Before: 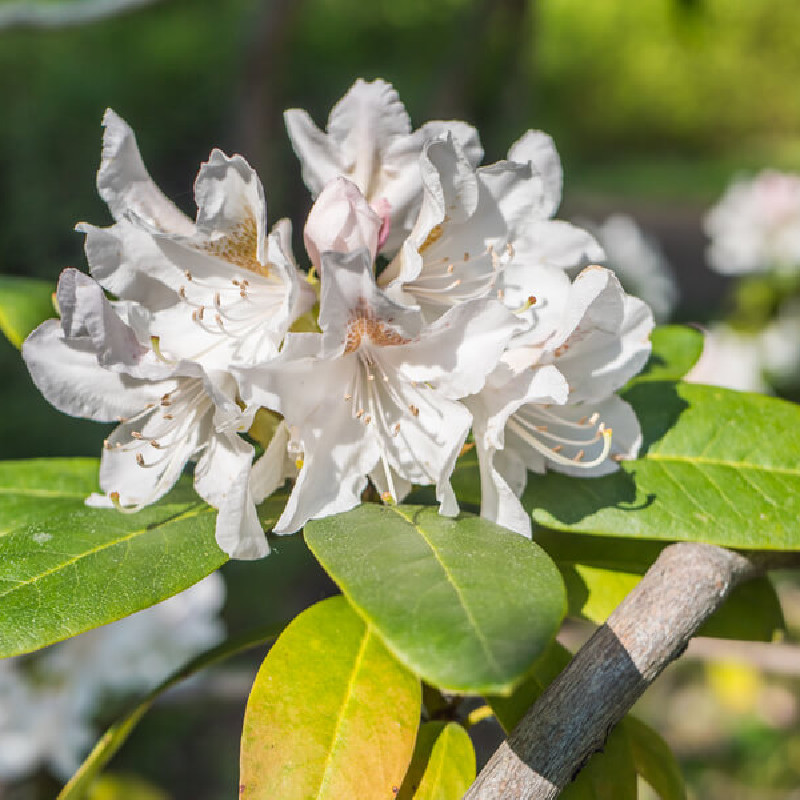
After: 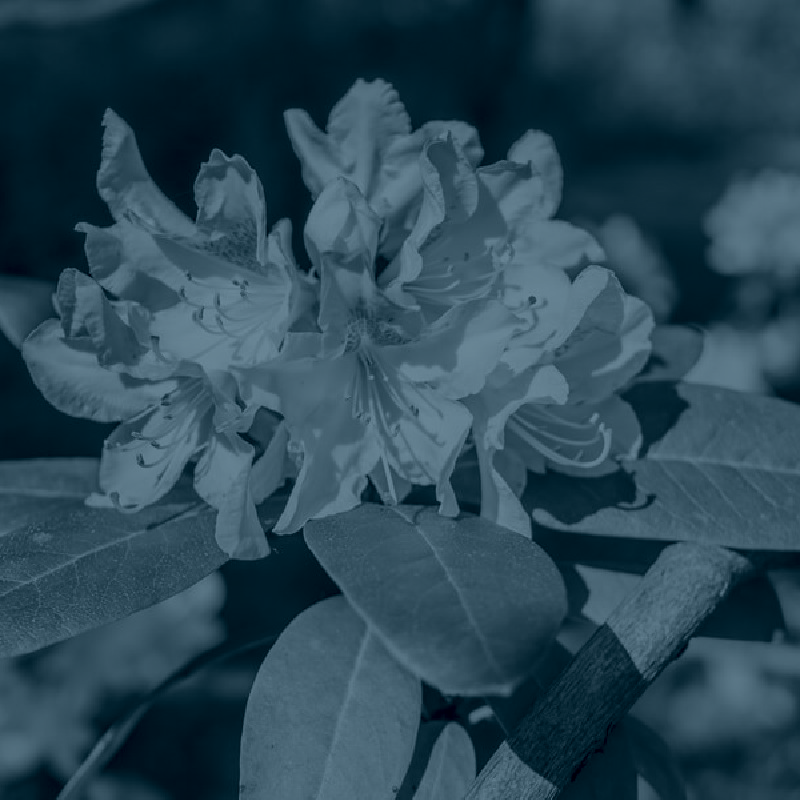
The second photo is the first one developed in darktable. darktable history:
colorize: hue 194.4°, saturation 29%, source mix 61.75%, lightness 3.98%, version 1
color correction: highlights a* -4.73, highlights b* 5.06, saturation 0.97
